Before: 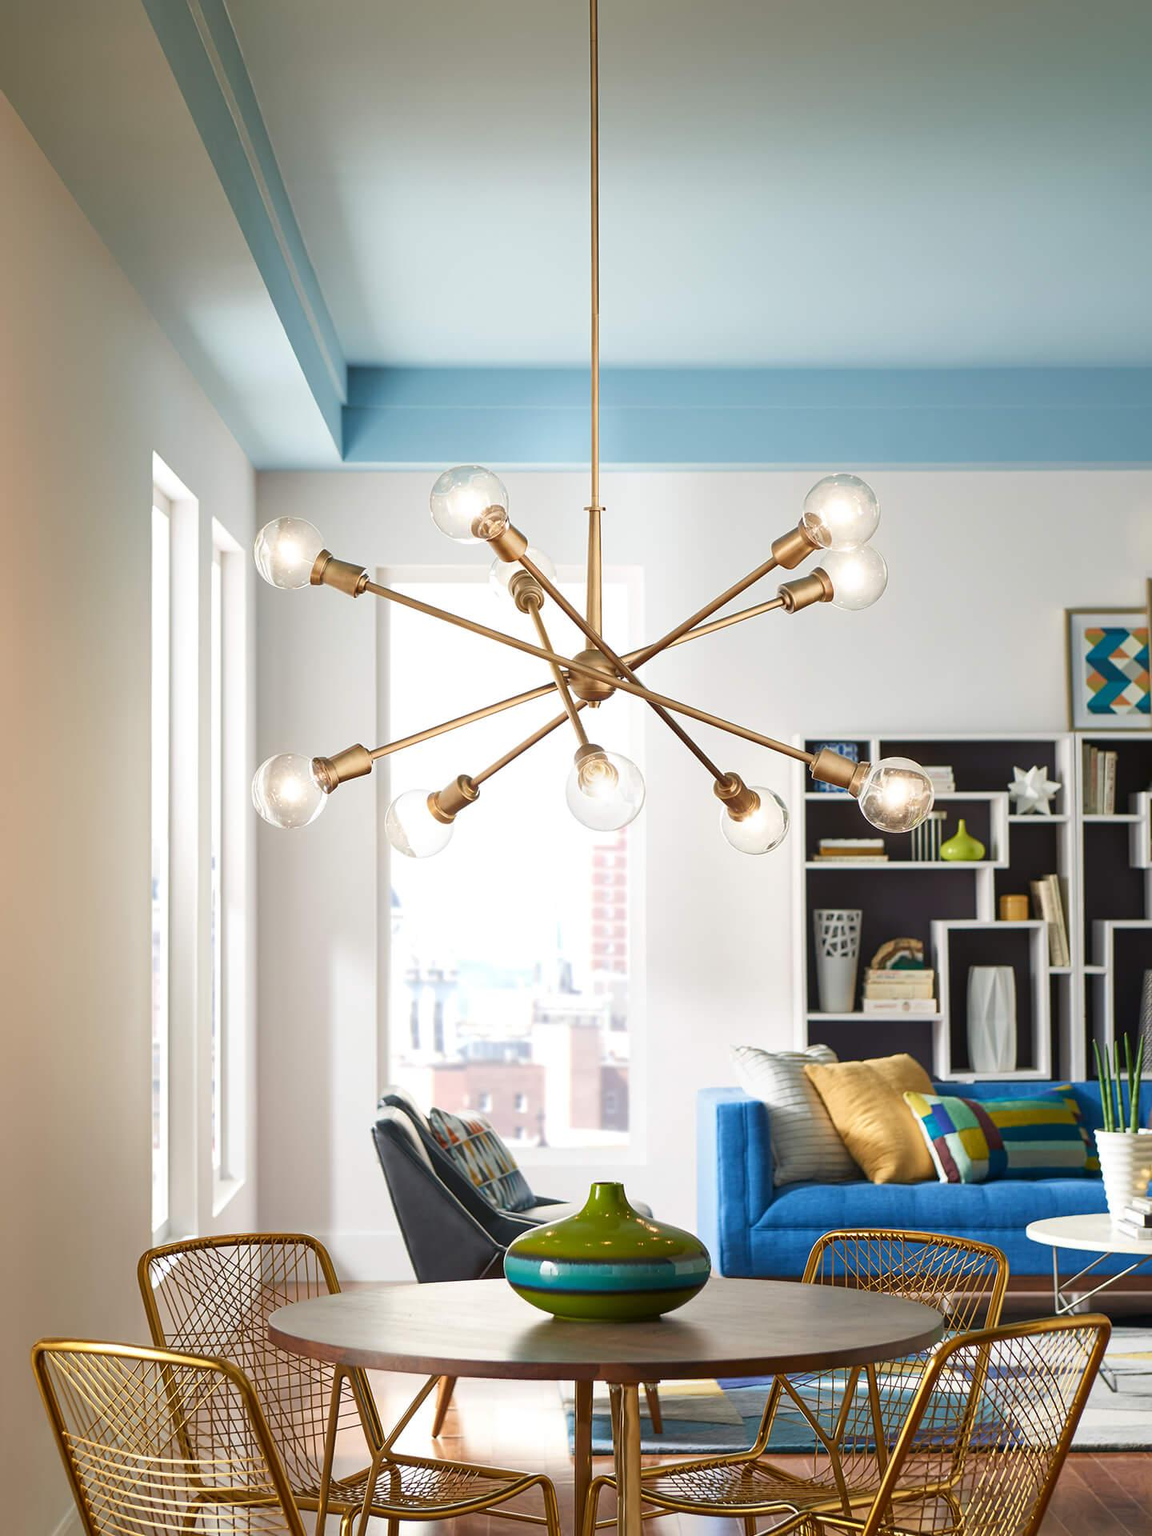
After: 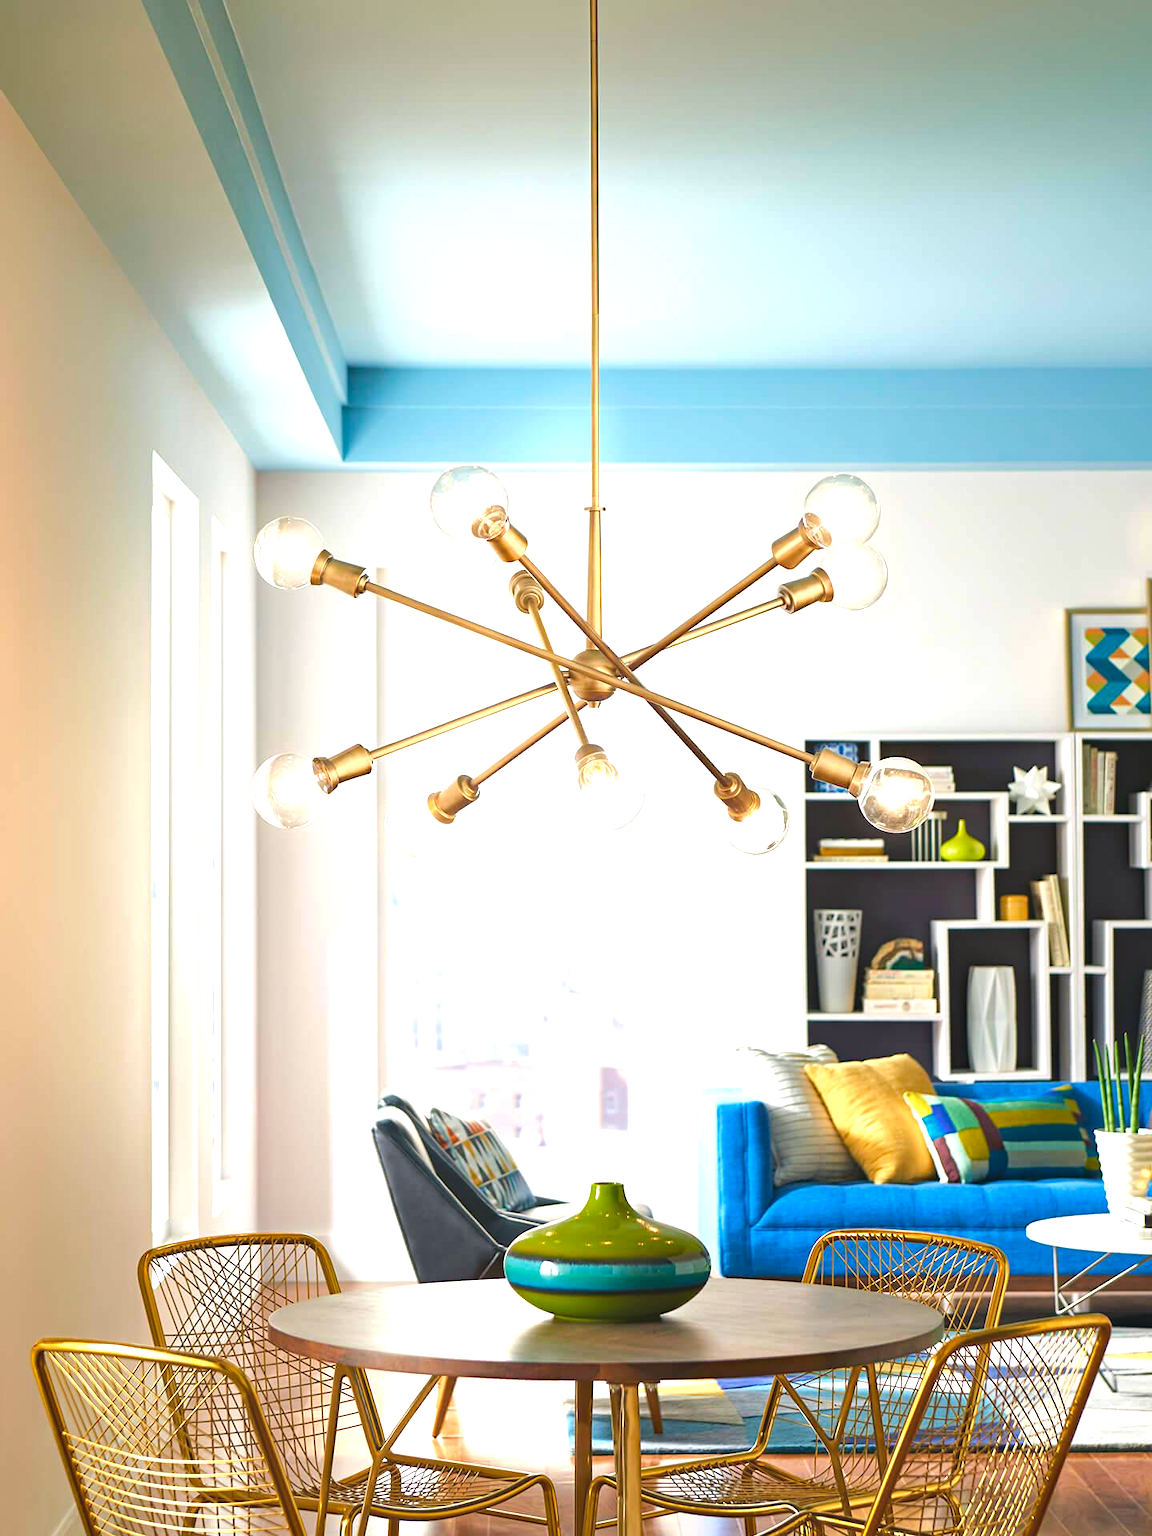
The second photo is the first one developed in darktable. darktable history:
exposure: black level correction -0.002, exposure 0.534 EV, compensate exposure bias true, compensate highlight preservation false
haze removal: compatibility mode true, adaptive false
color balance rgb: shadows lift › chroma 2.015%, shadows lift › hue 214.71°, global offset › luminance 0.759%, linear chroma grading › global chroma -0.849%, perceptual saturation grading › global saturation 0.9%, perceptual brilliance grading › mid-tones 10.196%, perceptual brilliance grading › shadows 15.677%, global vibrance 30.405%, contrast 9.681%
color calibration: illuminant same as pipeline (D50), adaptation XYZ, x 0.345, y 0.358, temperature 5019.97 K
